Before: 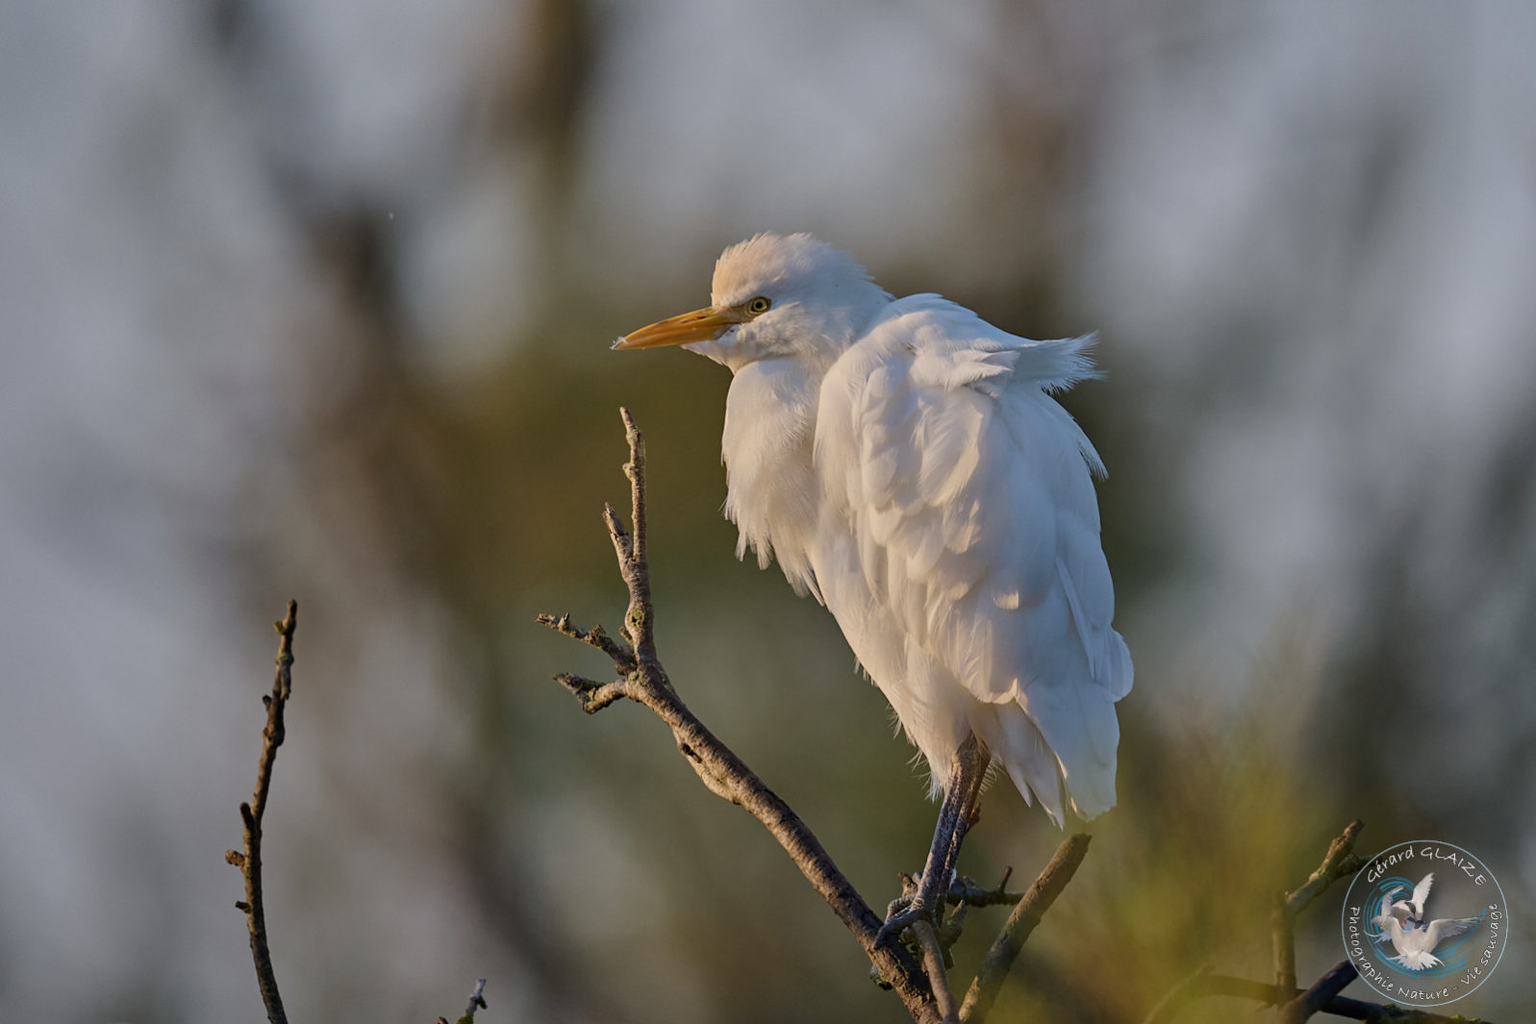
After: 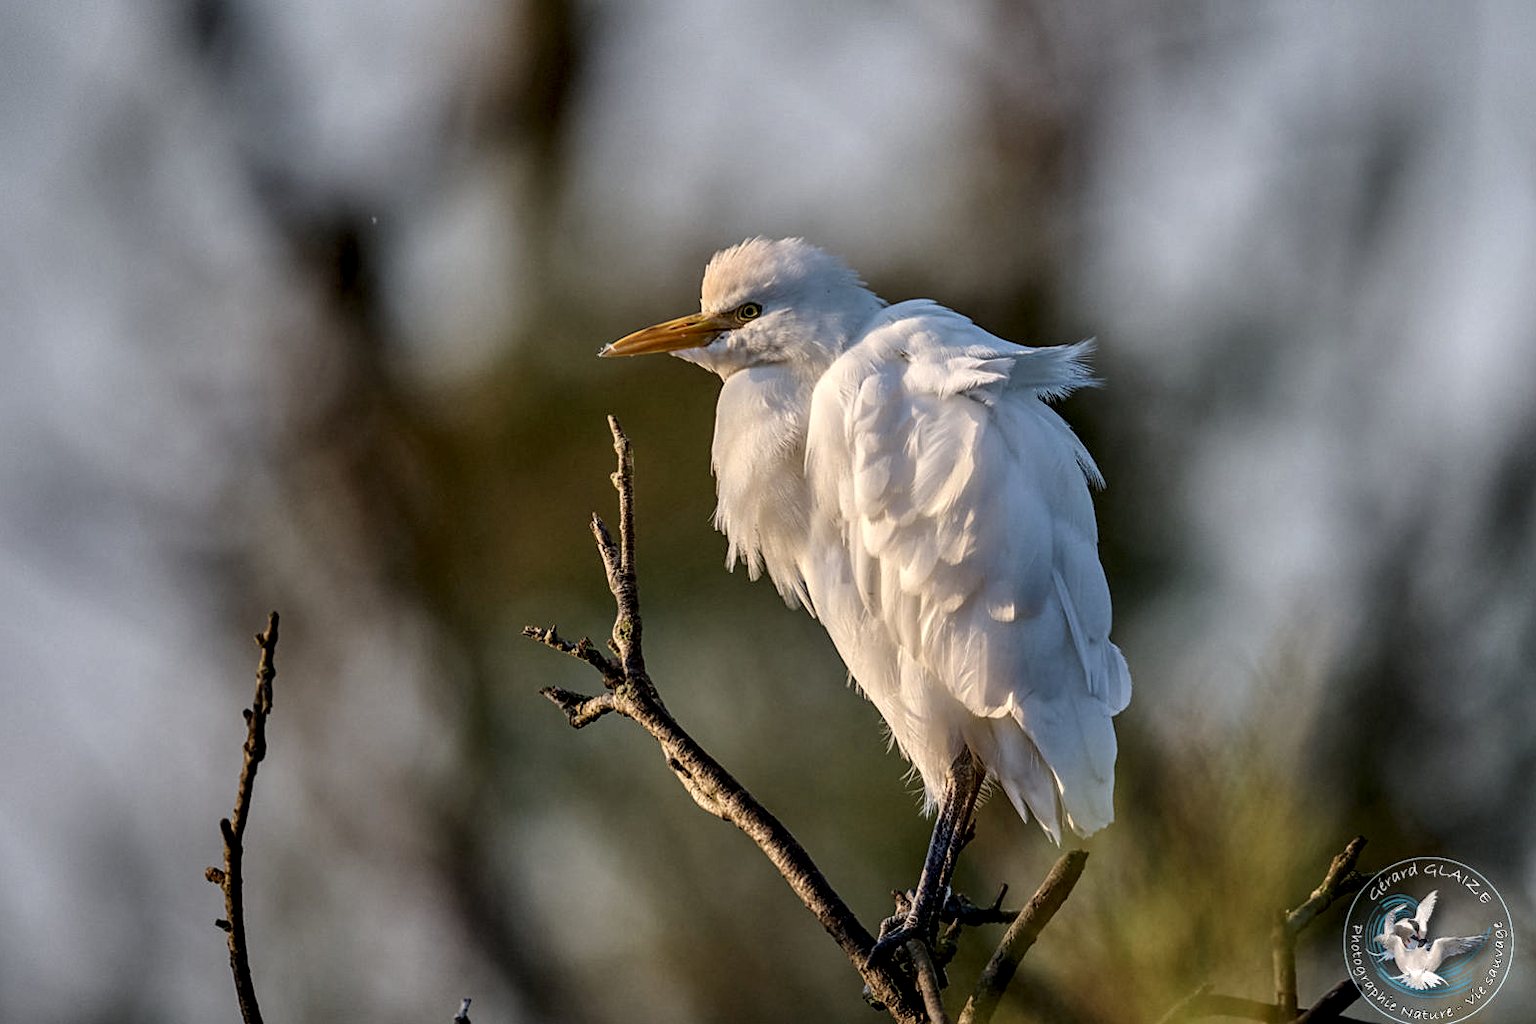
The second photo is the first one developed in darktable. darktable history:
local contrast: highlights 16%, detail 187%
crop: left 1.626%, right 0.268%, bottom 1.901%
sharpen: amount 0.205
